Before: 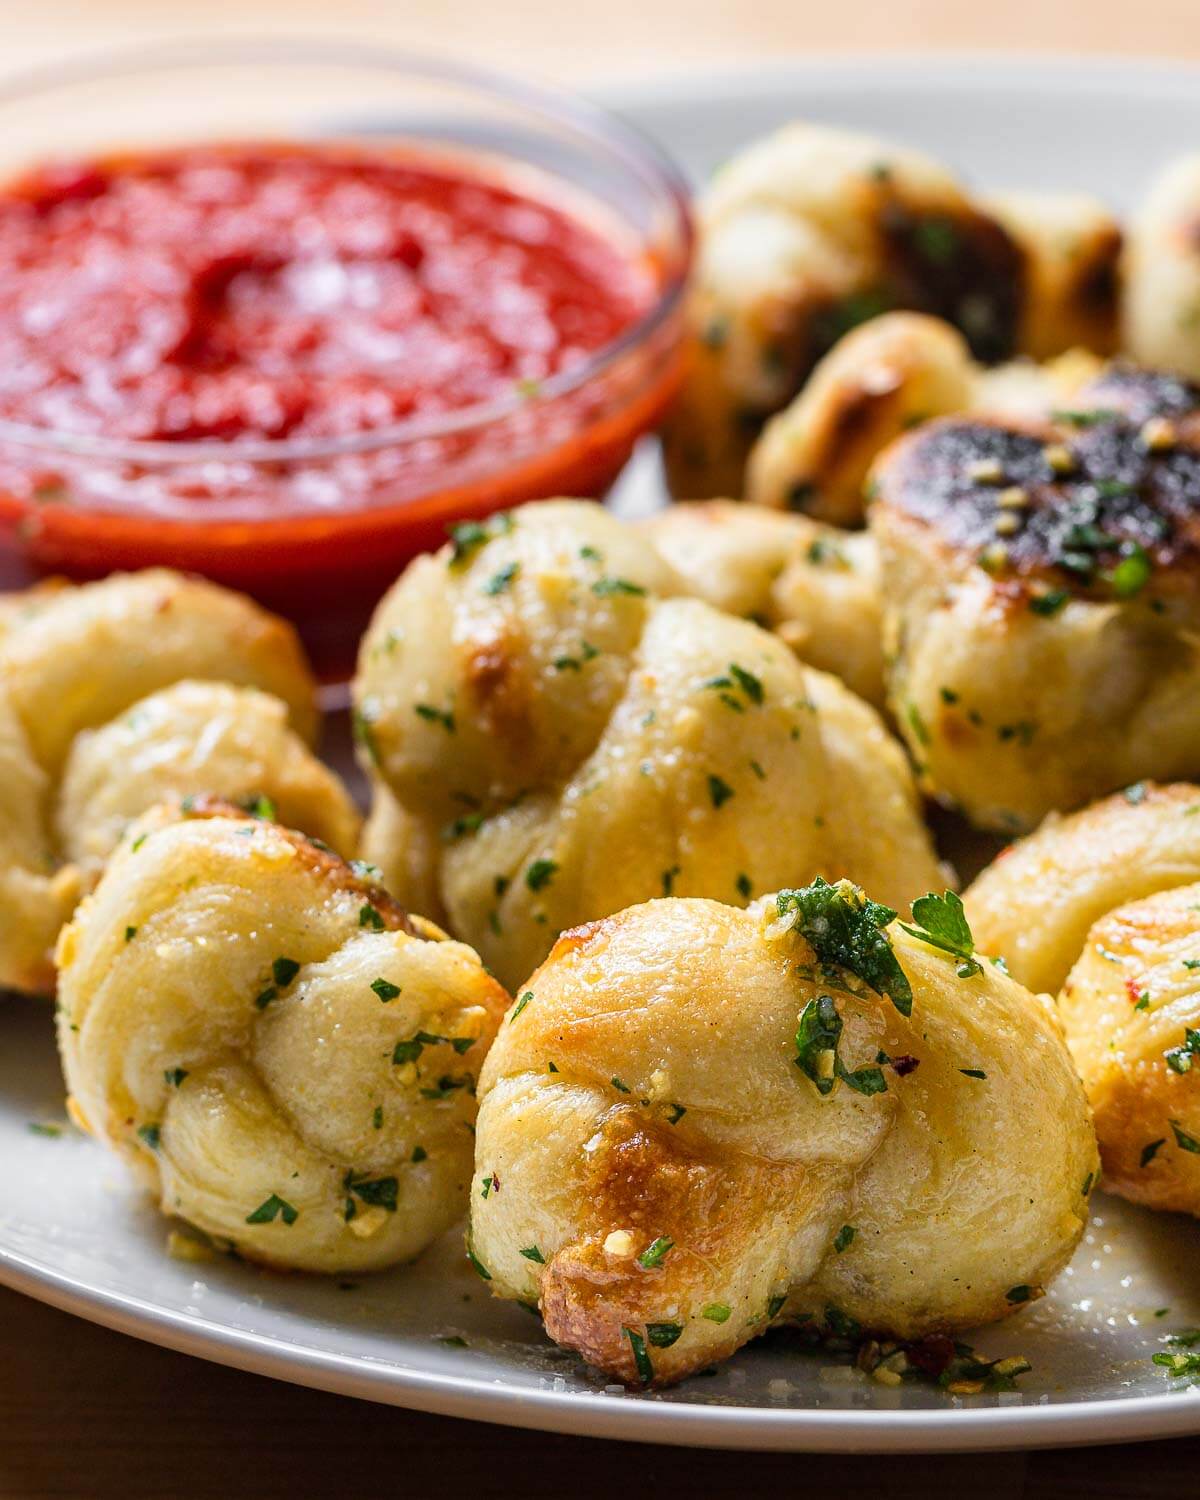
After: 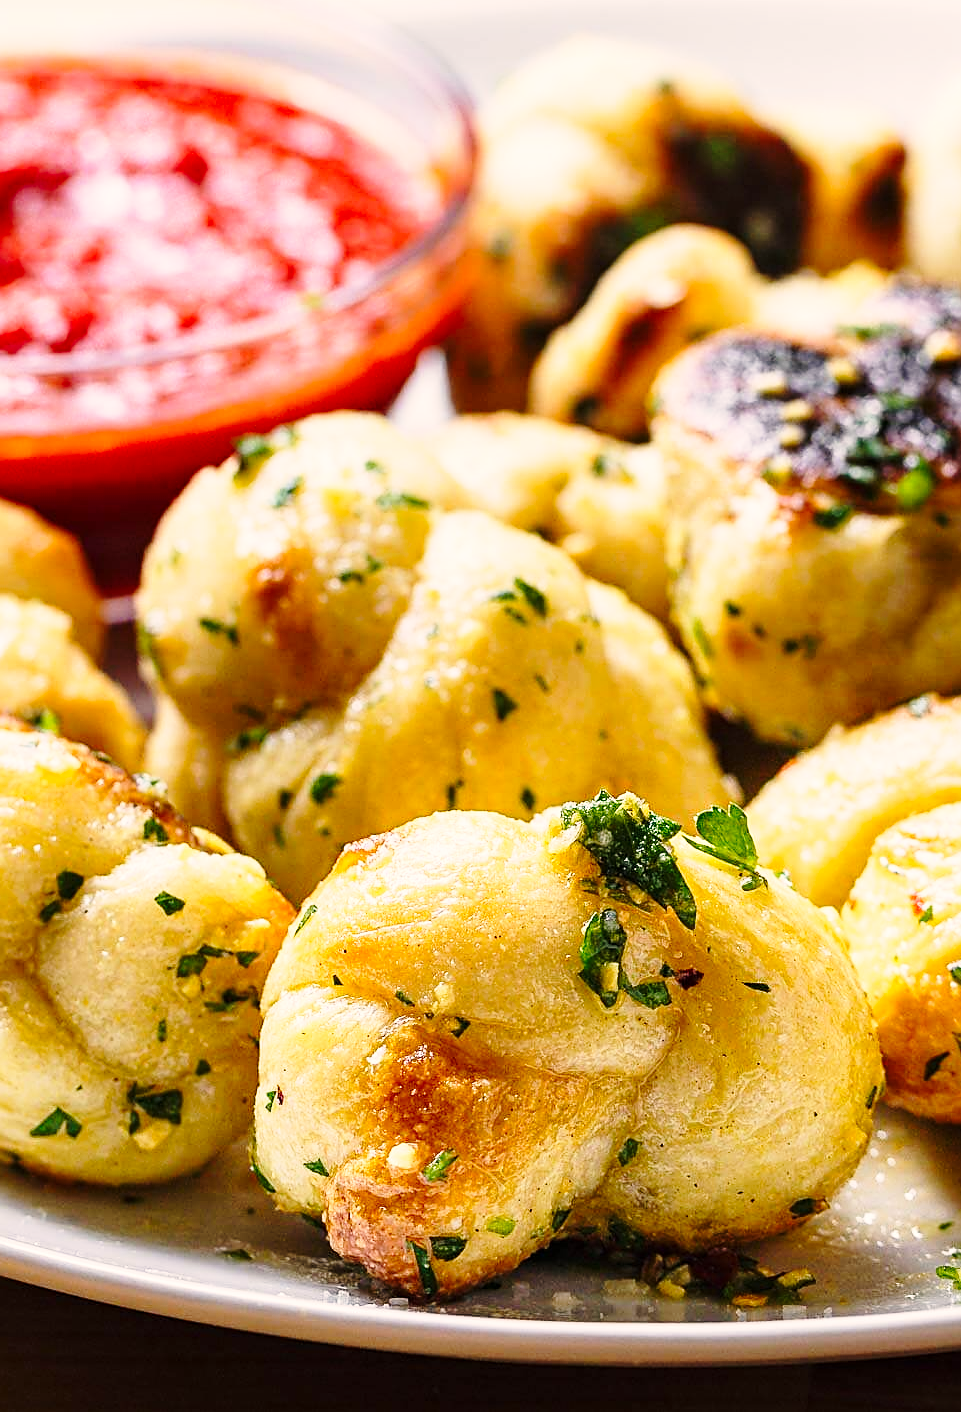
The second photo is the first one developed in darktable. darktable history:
base curve: curves: ch0 [(0, 0) (0.028, 0.03) (0.121, 0.232) (0.46, 0.748) (0.859, 0.968) (1, 1)], preserve colors none
crop and rotate: left 18.01%, top 5.831%, right 1.86%
sharpen: on, module defaults
color correction: highlights a* 3.76, highlights b* 5.06
